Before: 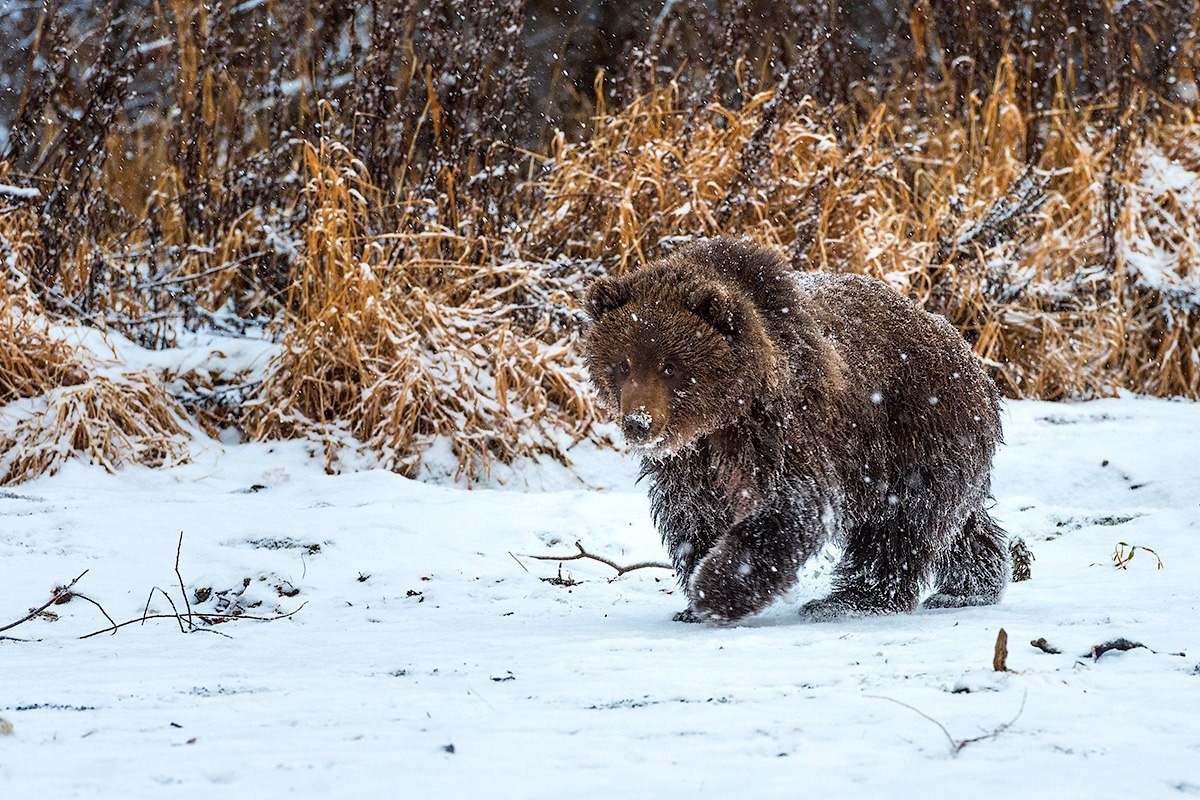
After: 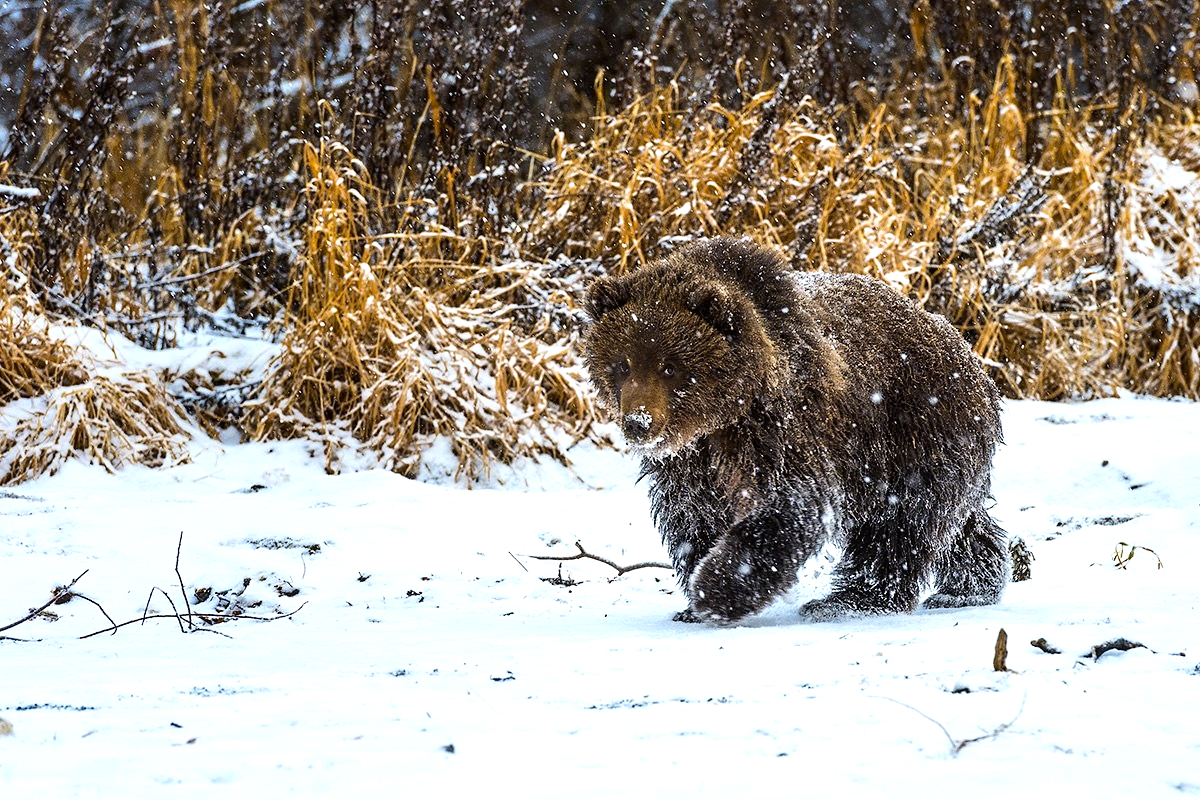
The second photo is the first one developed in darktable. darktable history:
color contrast: green-magenta contrast 0.85, blue-yellow contrast 1.25, unbound 0
tone equalizer: -8 EV -0.417 EV, -7 EV -0.389 EV, -6 EV -0.333 EV, -5 EV -0.222 EV, -3 EV 0.222 EV, -2 EV 0.333 EV, -1 EV 0.389 EV, +0 EV 0.417 EV, edges refinement/feathering 500, mask exposure compensation -1.57 EV, preserve details no
